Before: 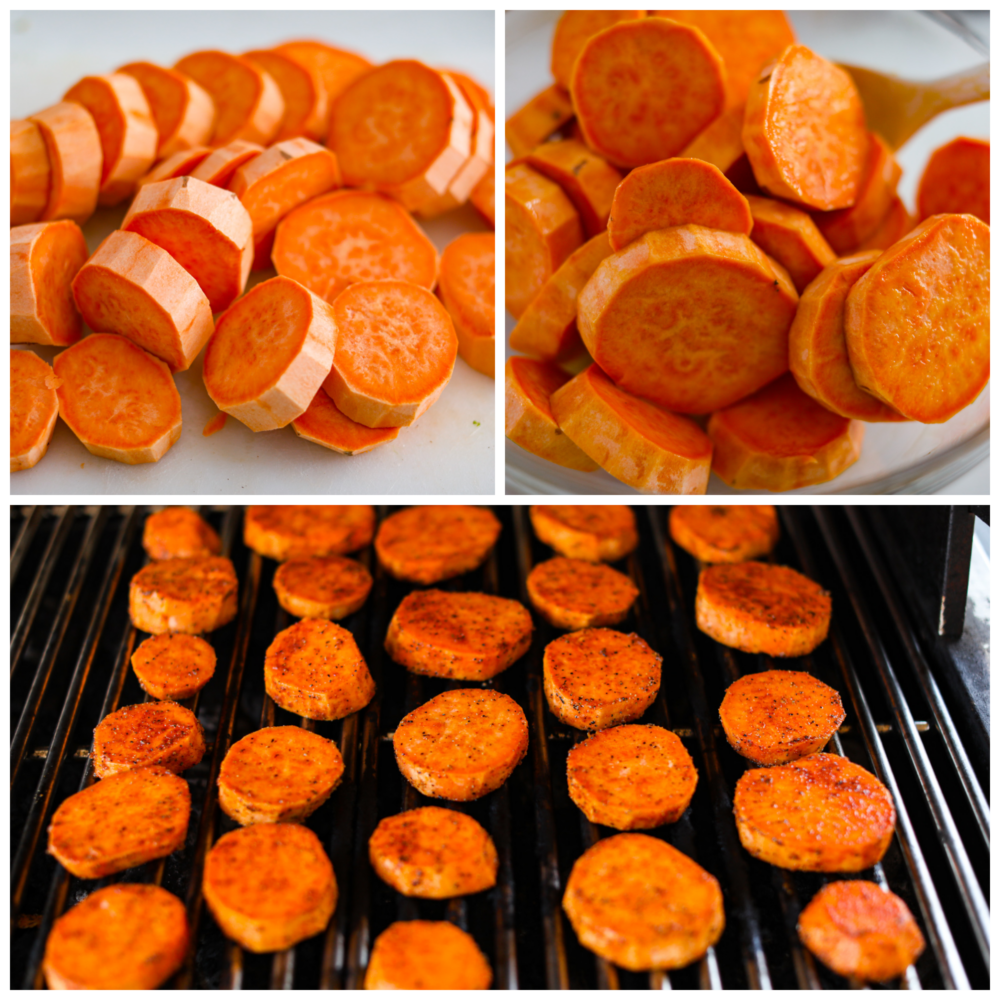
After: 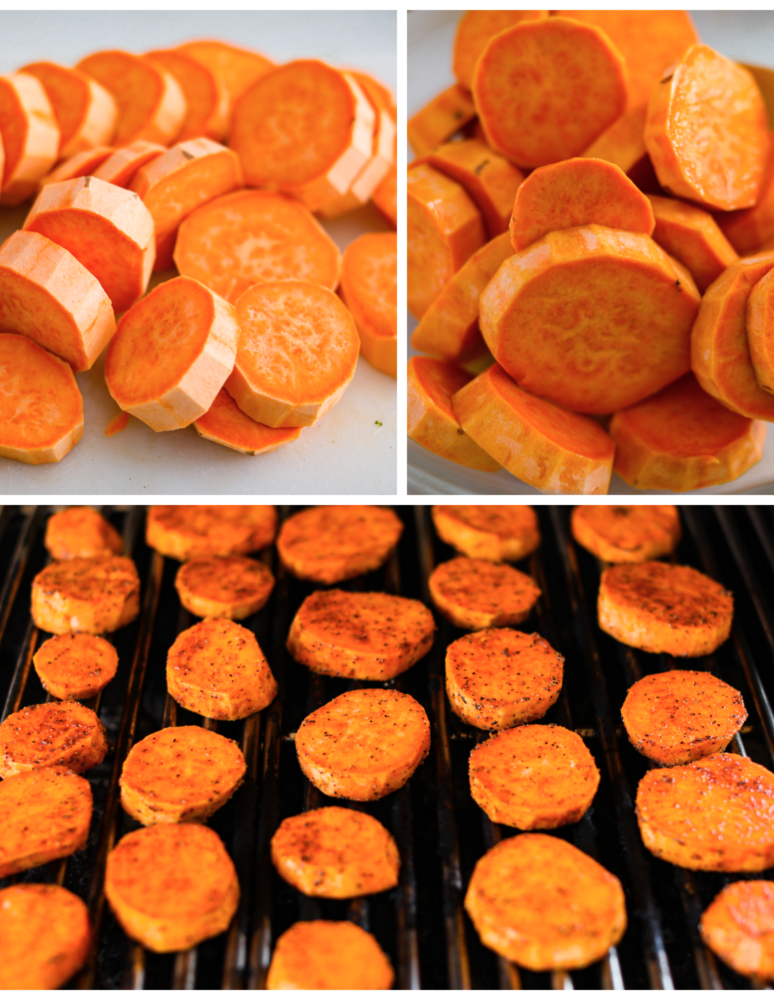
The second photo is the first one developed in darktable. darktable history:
color zones: curves: ch0 [(0.25, 0.5) (0.347, 0.092) (0.75, 0.5)]; ch1 [(0.25, 0.5) (0.33, 0.51) (0.75, 0.5)]
crop: left 9.858%, right 12.682%
